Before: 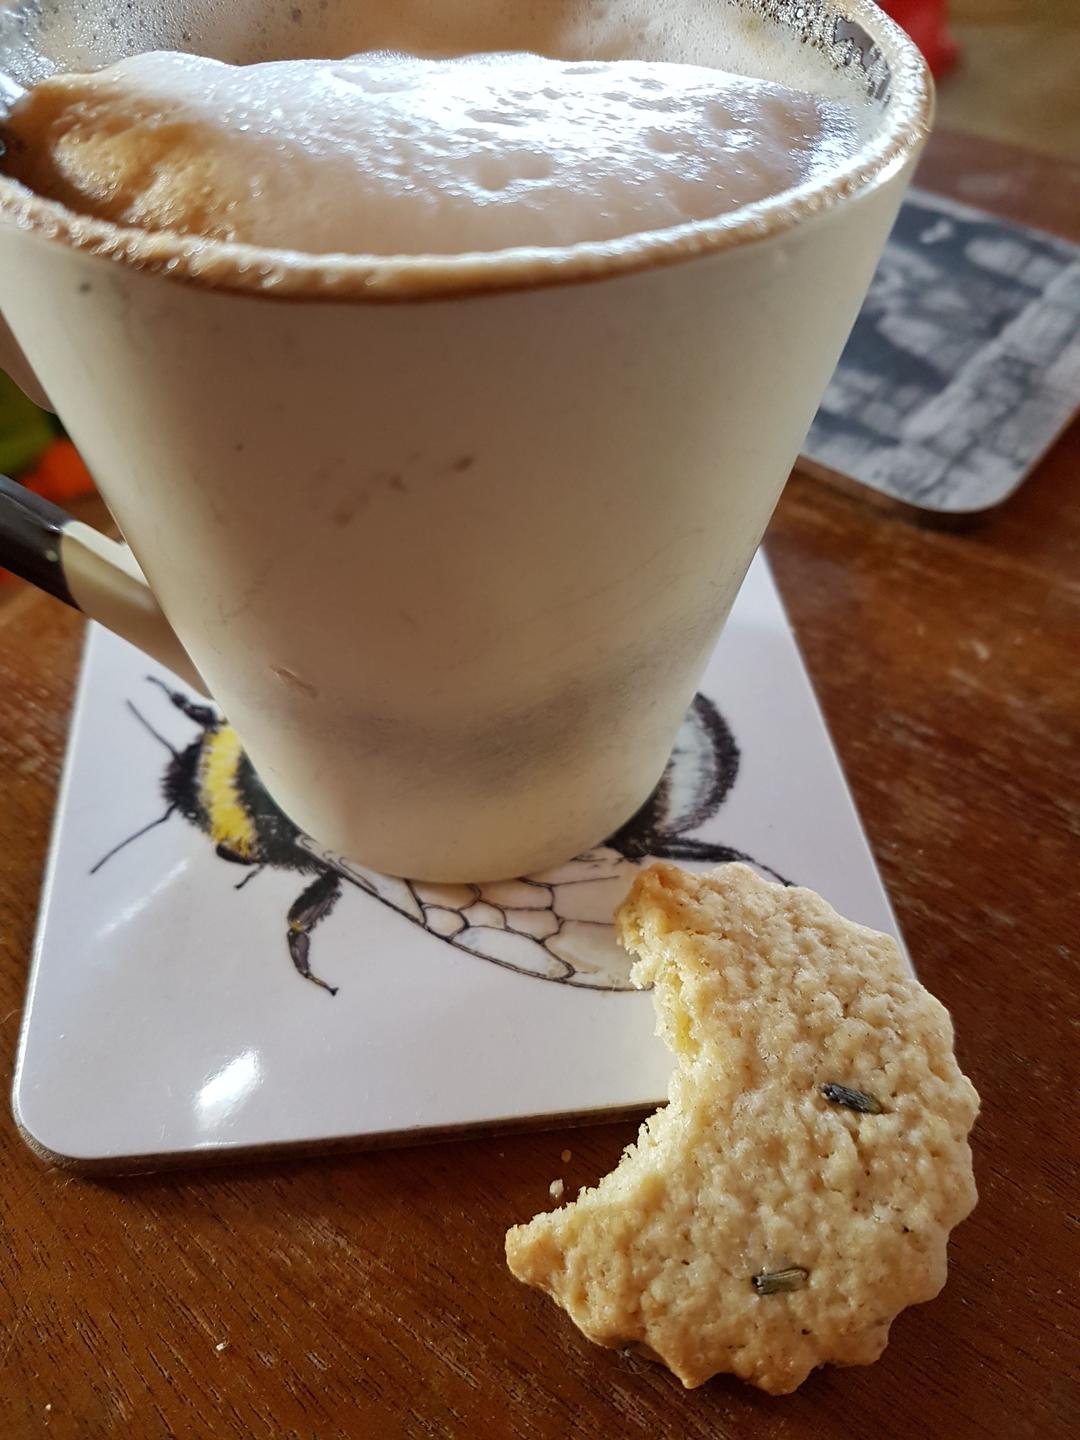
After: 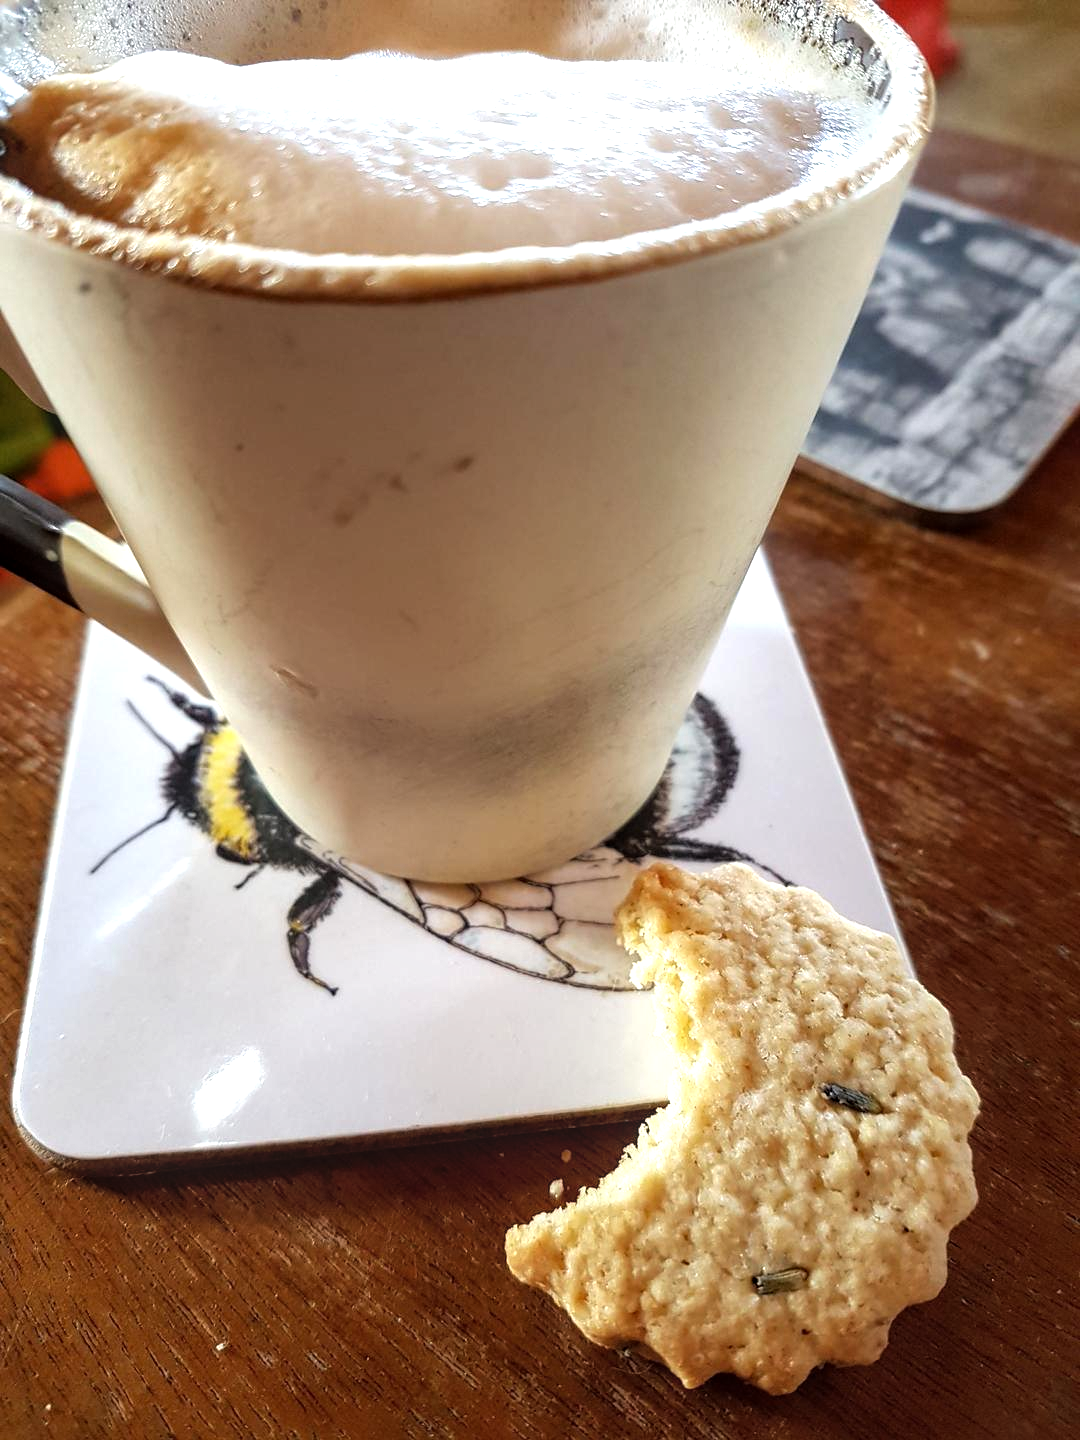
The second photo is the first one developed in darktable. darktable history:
local contrast: on, module defaults
tone equalizer: -8 EV -0.724 EV, -7 EV -0.698 EV, -6 EV -0.591 EV, -5 EV -0.371 EV, -3 EV 0.388 EV, -2 EV 0.6 EV, -1 EV 0.7 EV, +0 EV 0.735 EV
